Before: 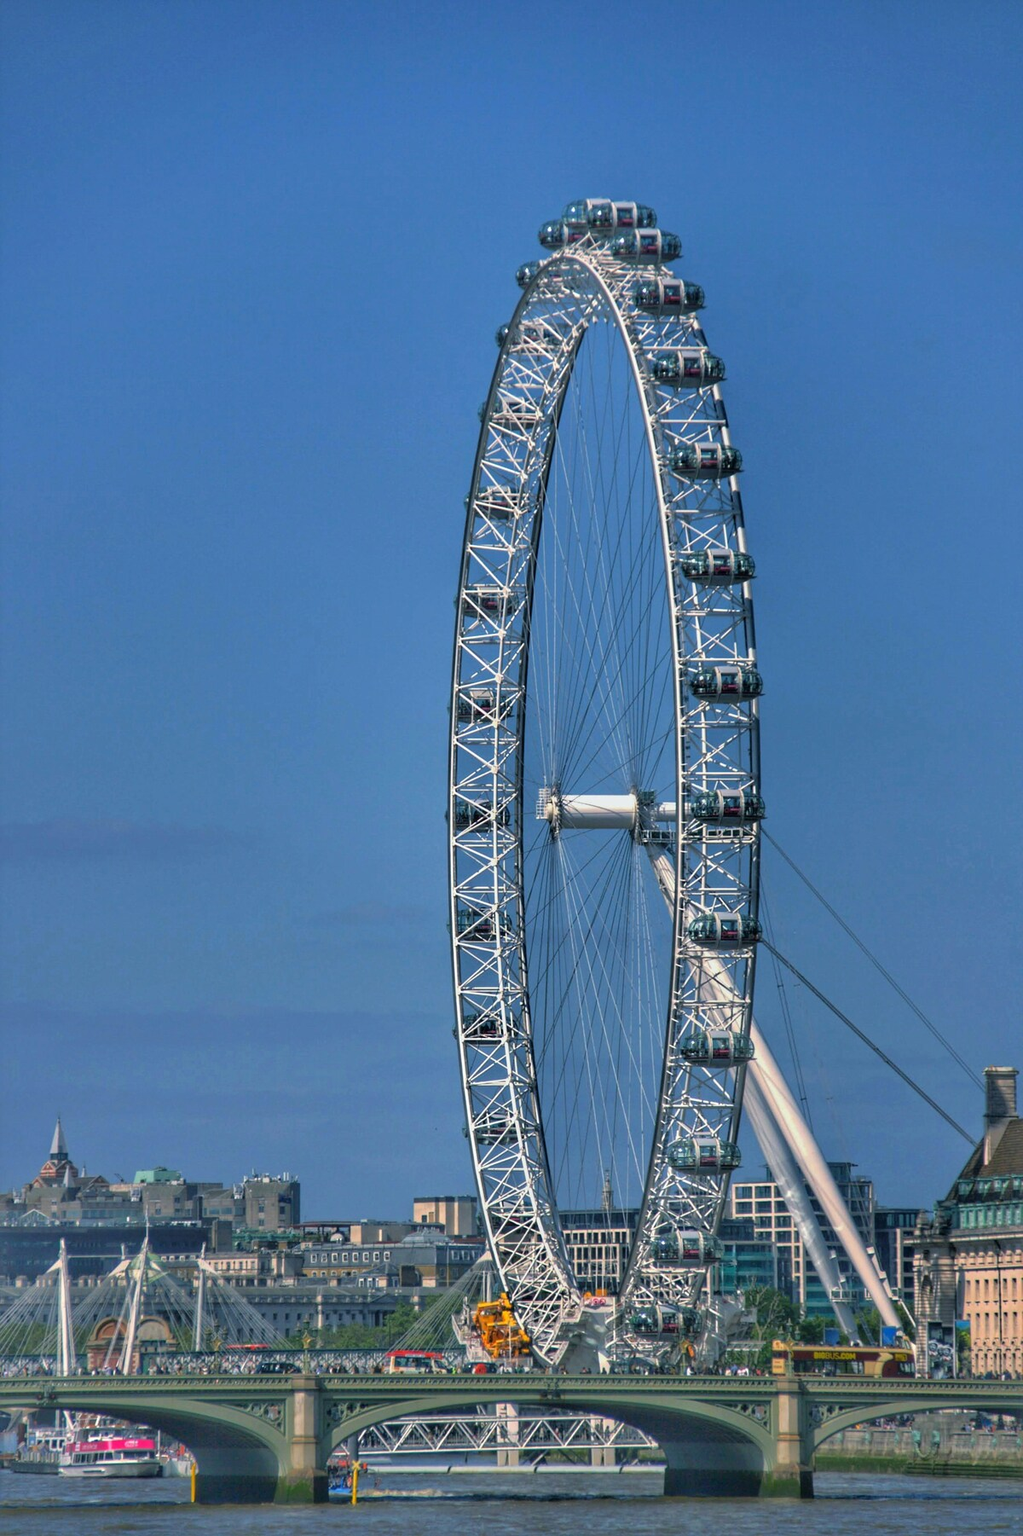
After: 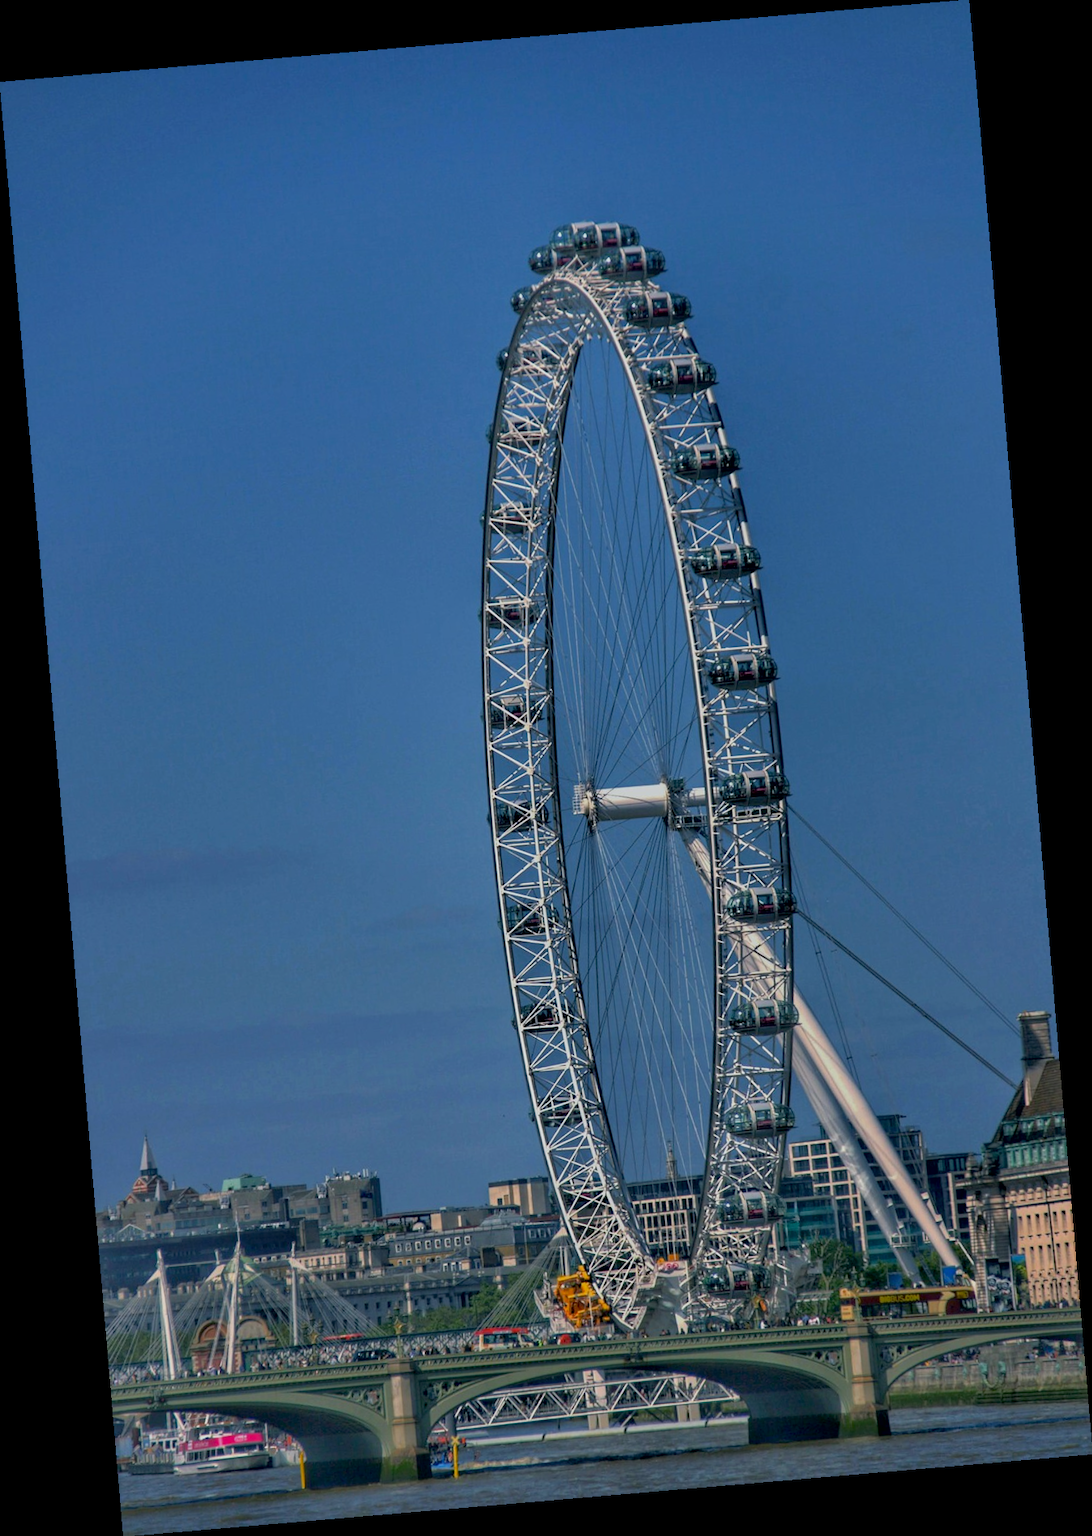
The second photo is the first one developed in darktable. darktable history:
exposure: black level correction 0.011, exposure -0.478 EV, compensate highlight preservation false
rotate and perspective: rotation -4.86°, automatic cropping off
tone equalizer: on, module defaults
